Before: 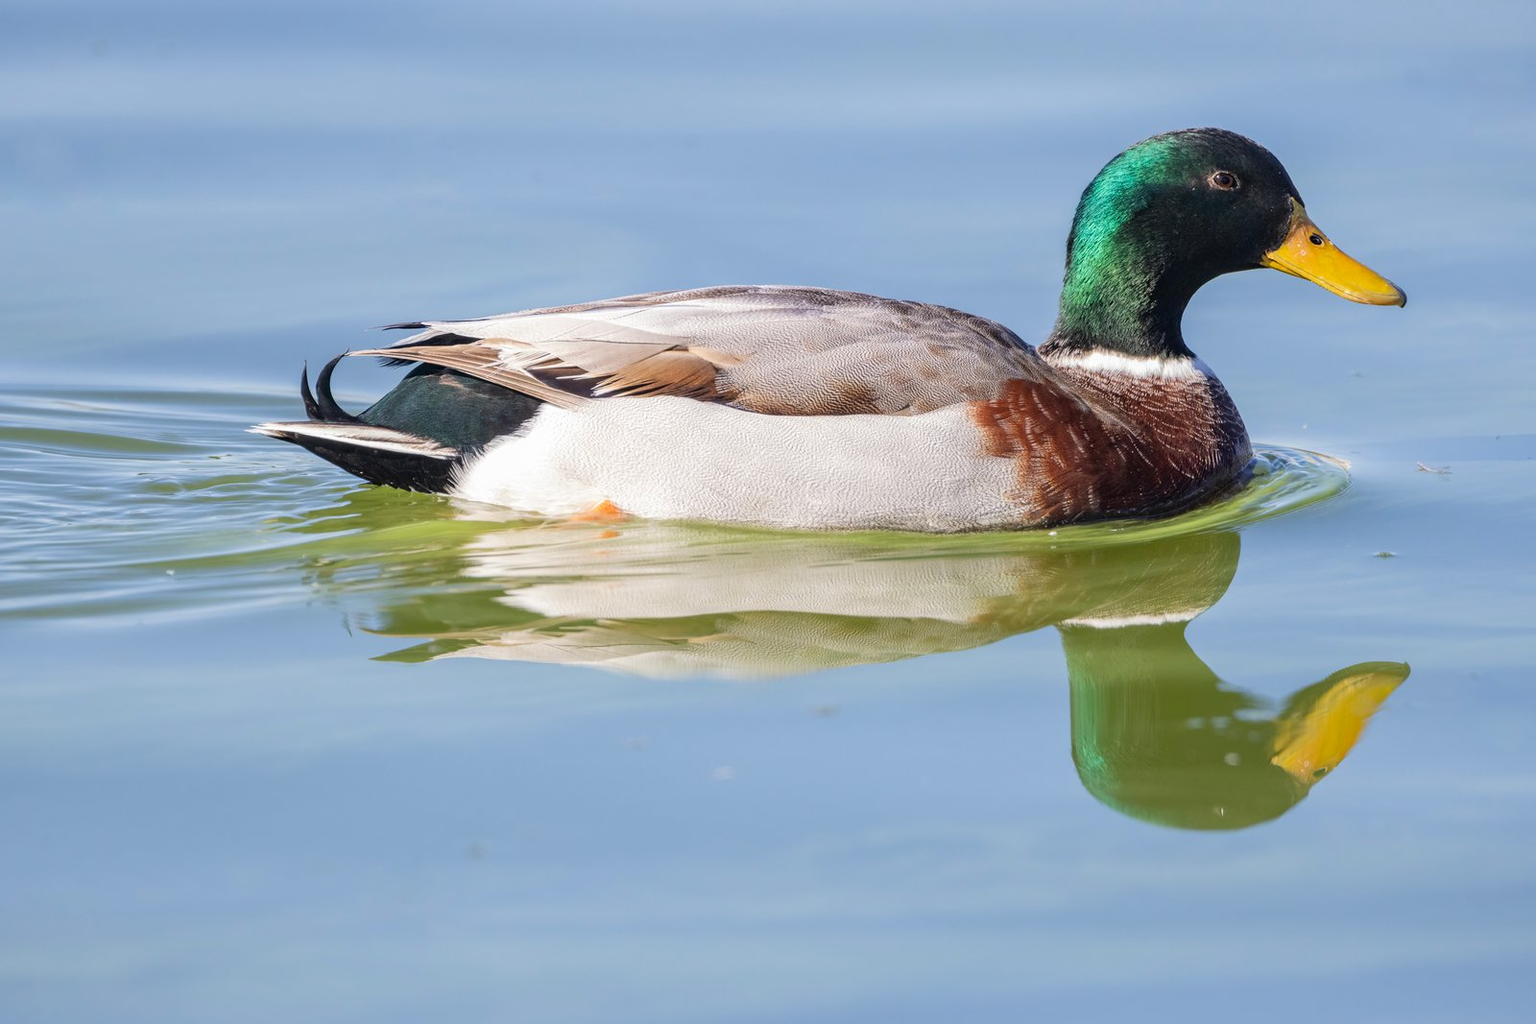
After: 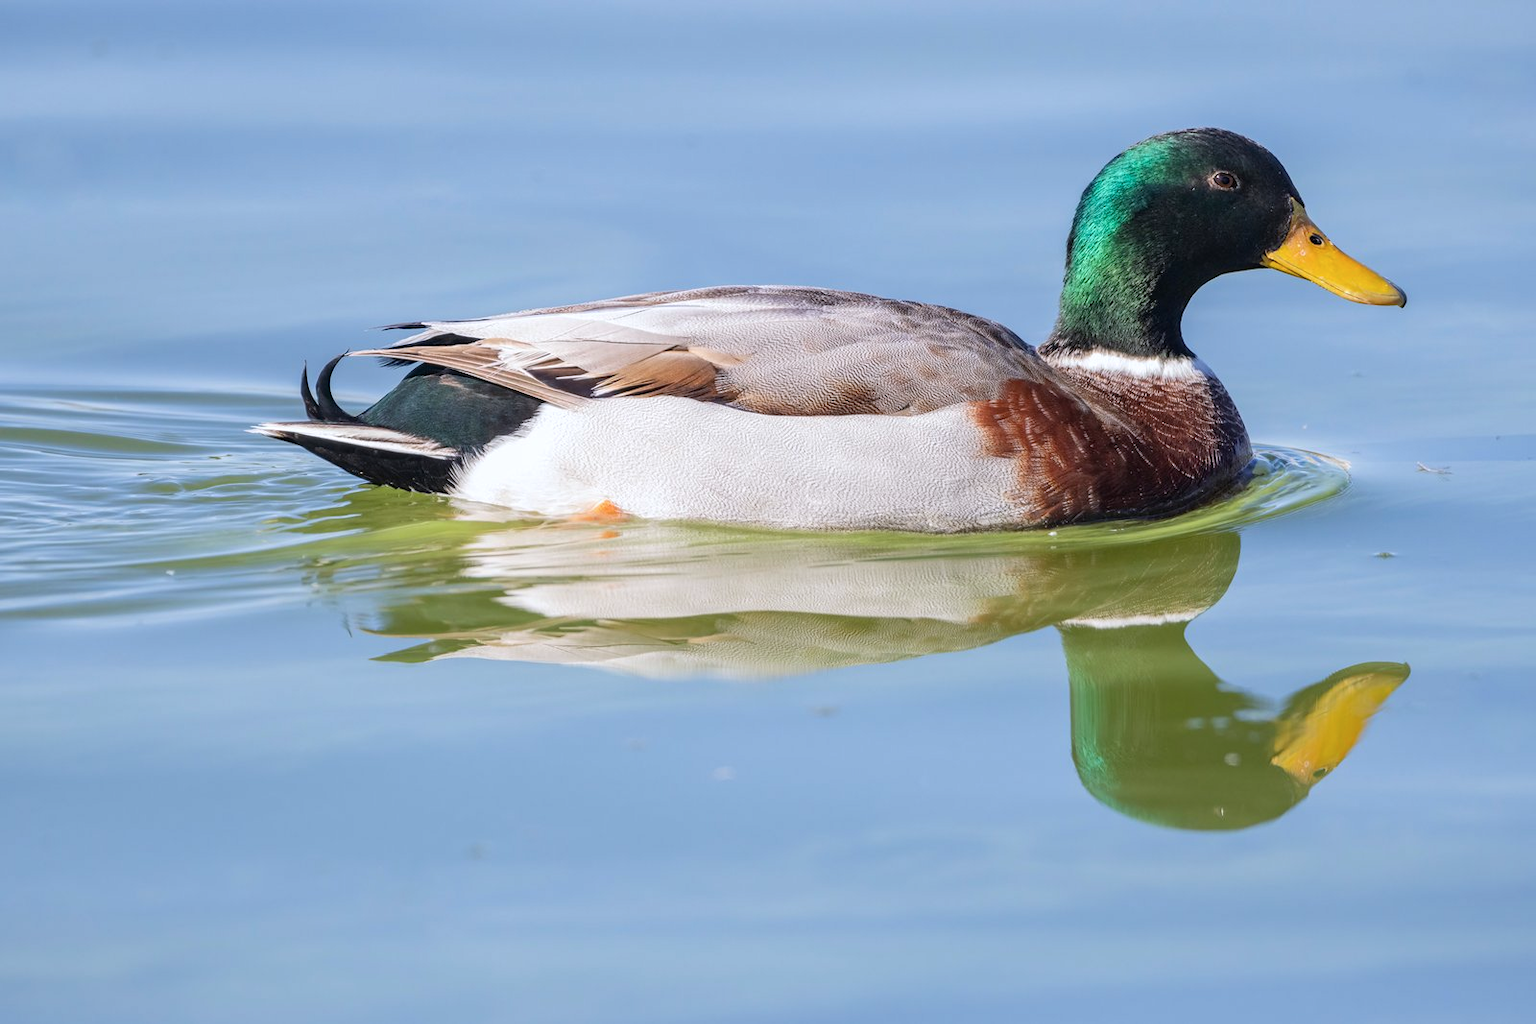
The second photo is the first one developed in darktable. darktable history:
tone equalizer: on, module defaults
color correction: highlights a* -0.143, highlights b* -5.3, shadows a* -0.148, shadows b* -0.12
